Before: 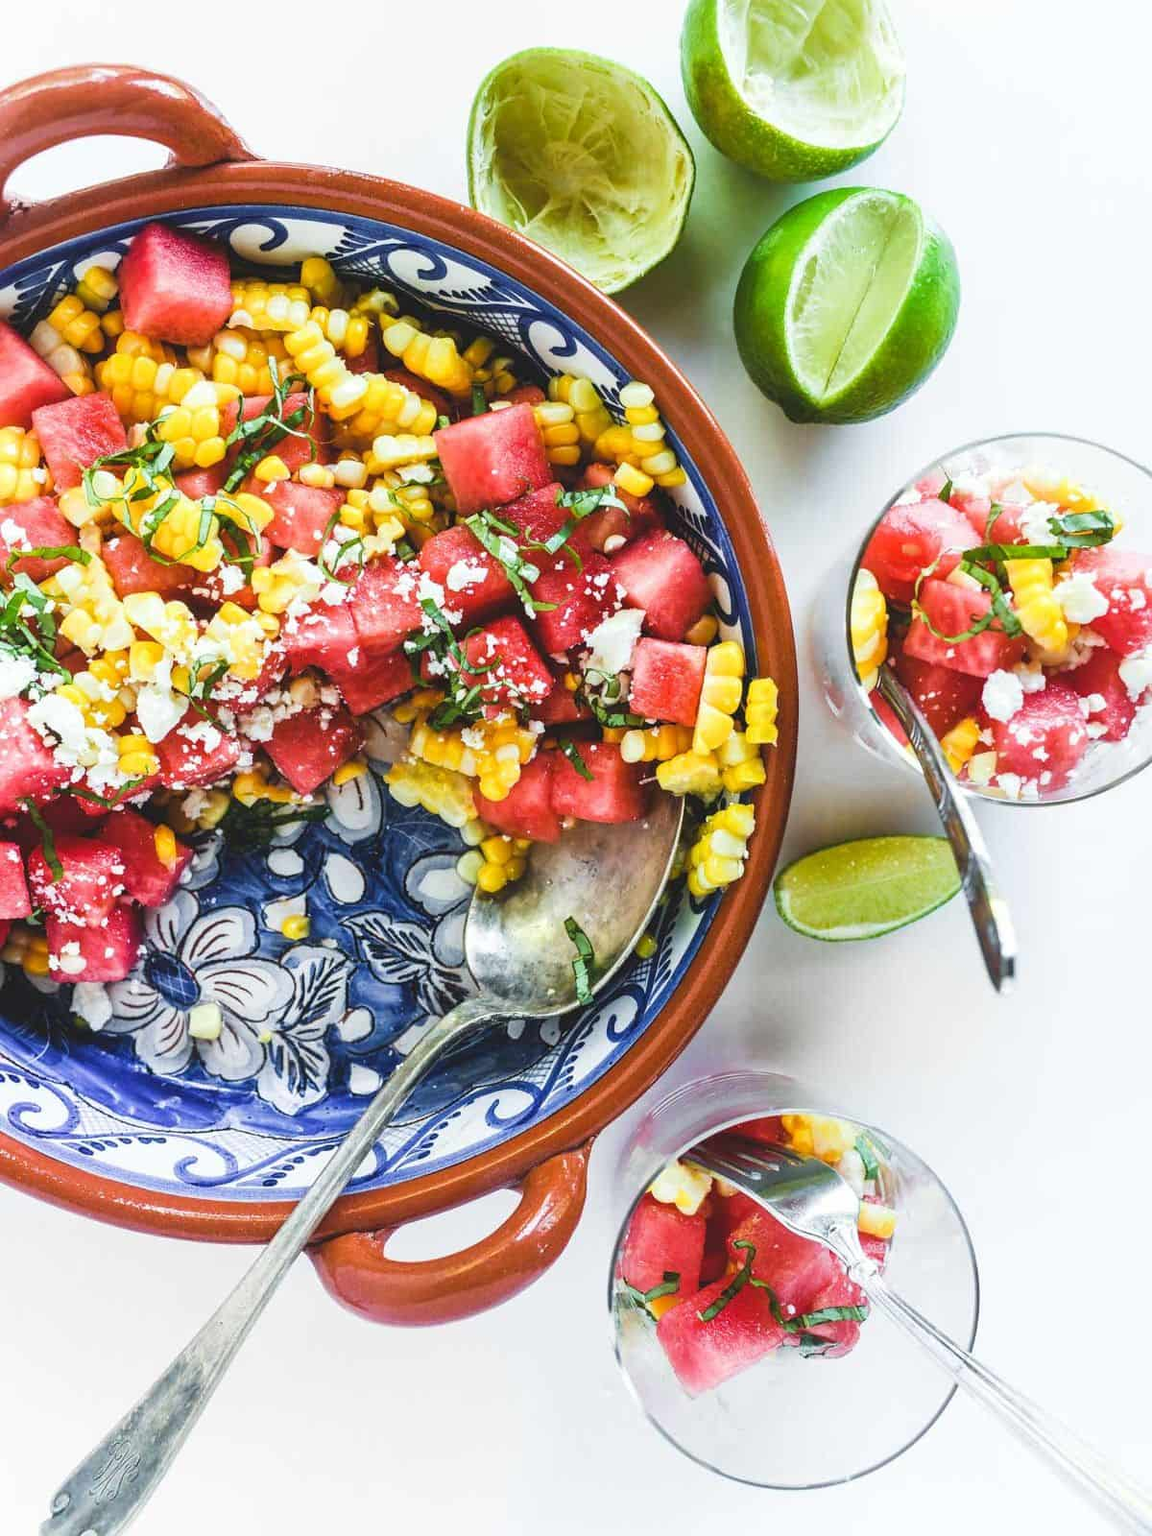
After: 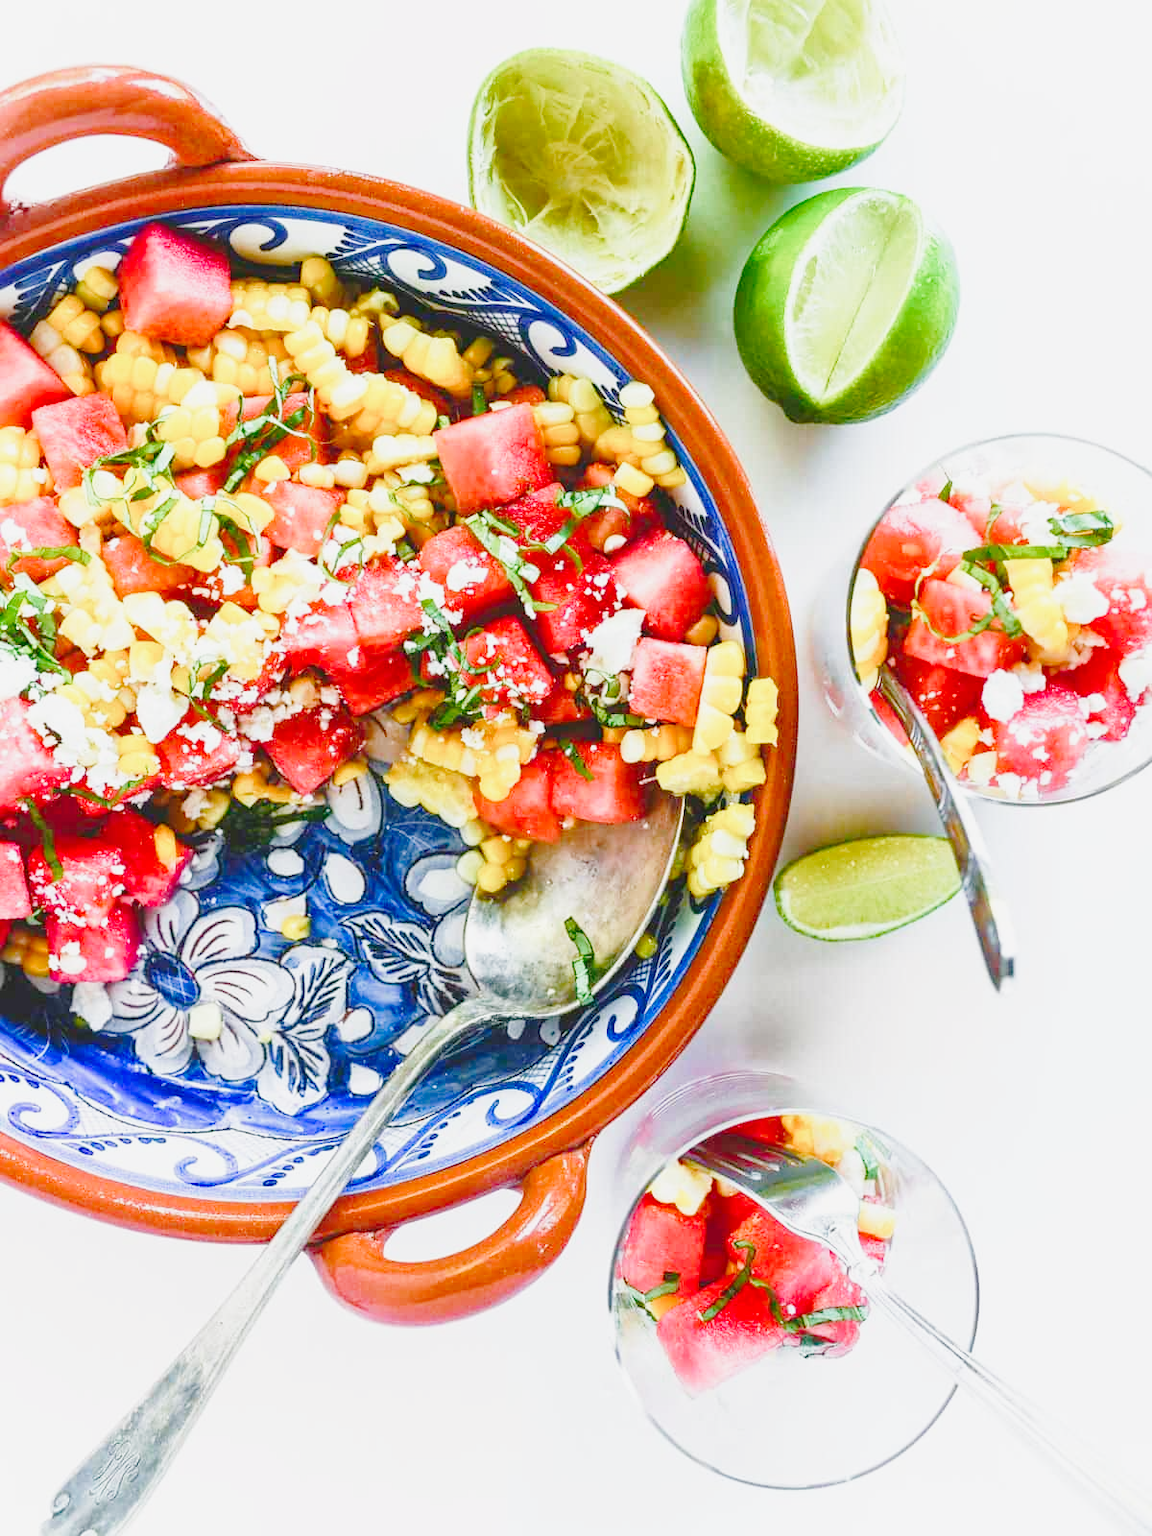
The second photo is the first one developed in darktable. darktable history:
base curve: curves: ch0 [(0, 0) (0.028, 0.03) (0.121, 0.232) (0.46, 0.748) (0.859, 0.968) (1, 1)], preserve colors none
color balance rgb: shadows lift › chroma 1%, shadows lift › hue 113°, highlights gain › chroma 0.2%, highlights gain › hue 333°, perceptual saturation grading › global saturation 20%, perceptual saturation grading › highlights -50%, perceptual saturation grading › shadows 25%, contrast -20%
